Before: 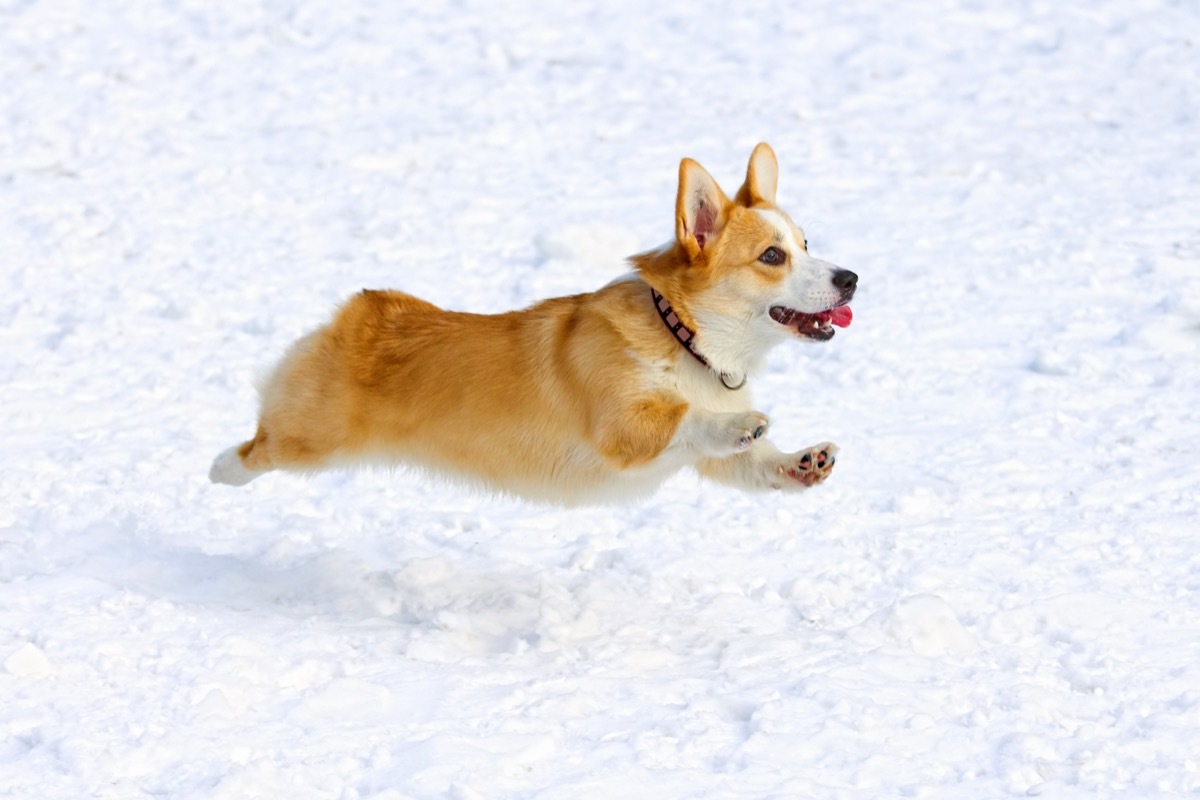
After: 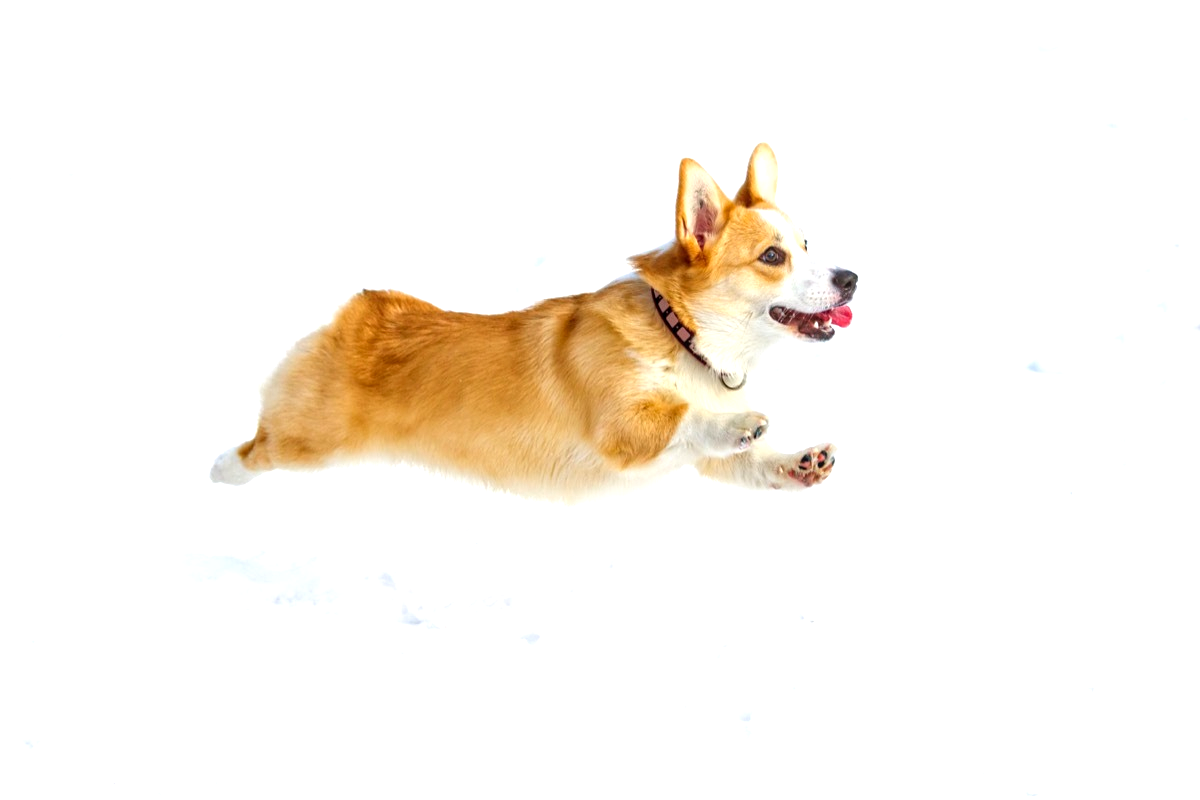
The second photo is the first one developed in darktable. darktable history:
local contrast: on, module defaults
exposure: black level correction 0, exposure 0.69 EV, compensate exposure bias true, compensate highlight preservation false
